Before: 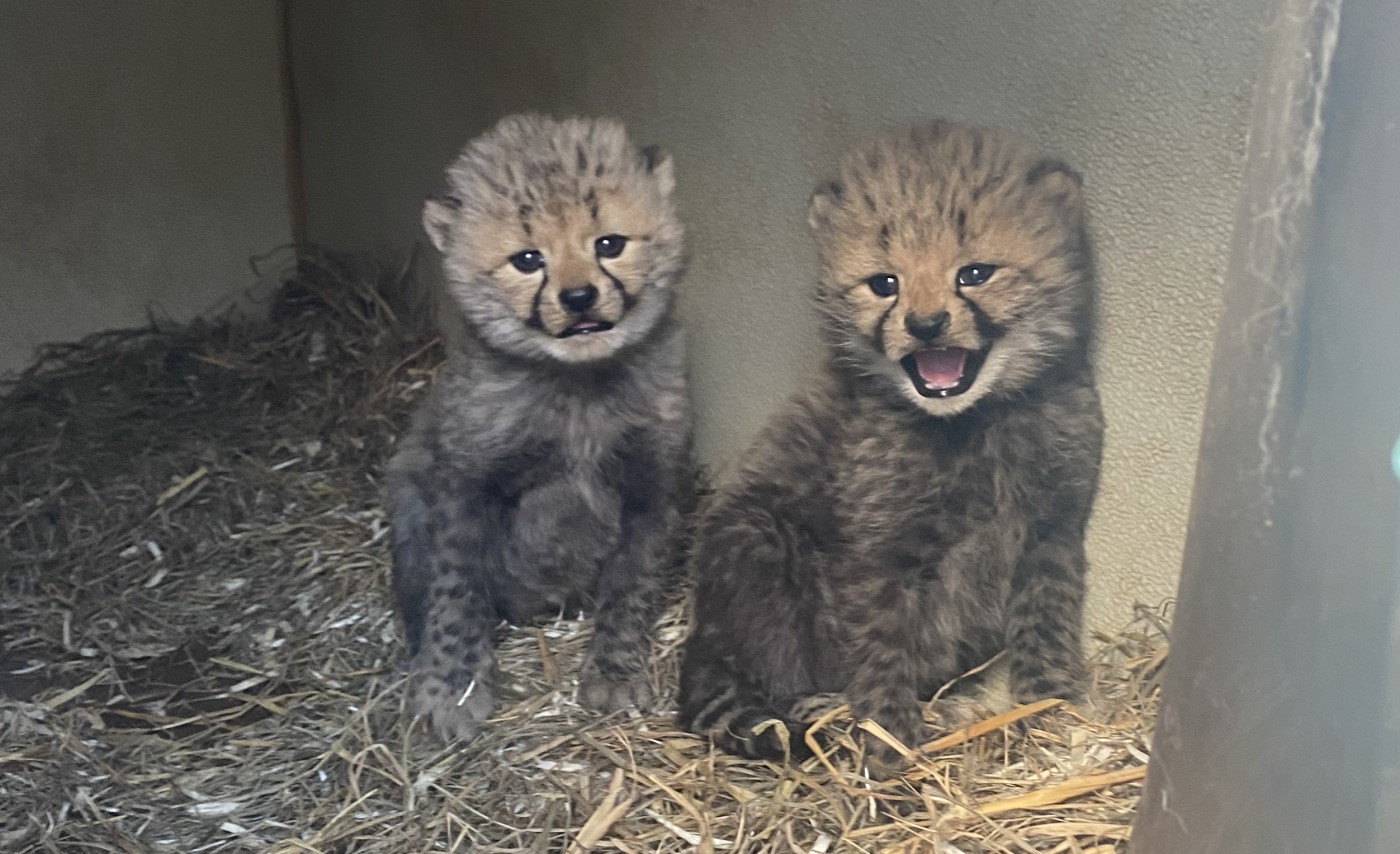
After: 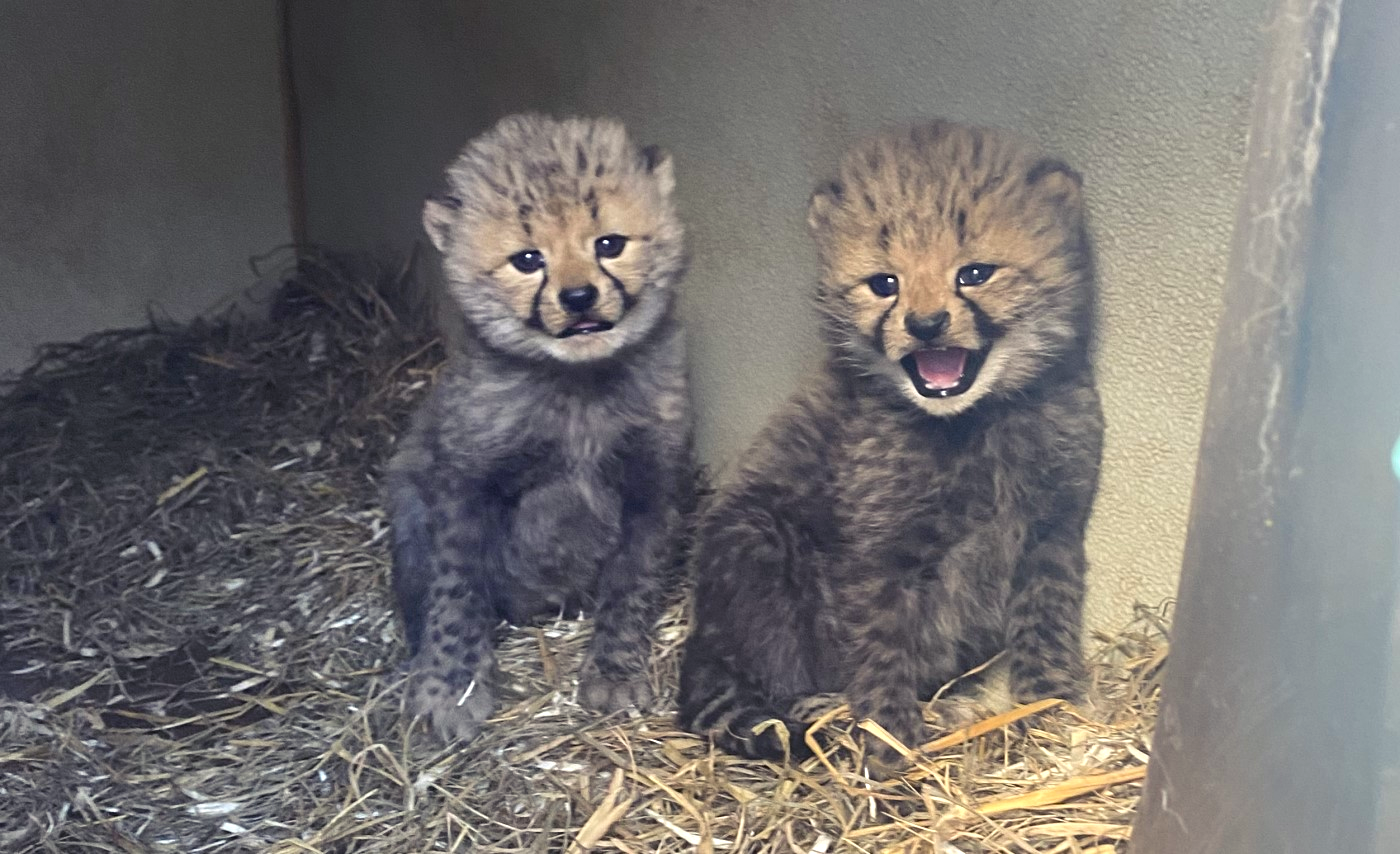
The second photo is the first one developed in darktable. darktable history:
color balance rgb: shadows lift › luminance -21.536%, shadows lift › chroma 6.644%, shadows lift › hue 272.73°, perceptual saturation grading › global saturation 0.24%, perceptual brilliance grading › global brilliance 10.6%, global vibrance 24.73%
